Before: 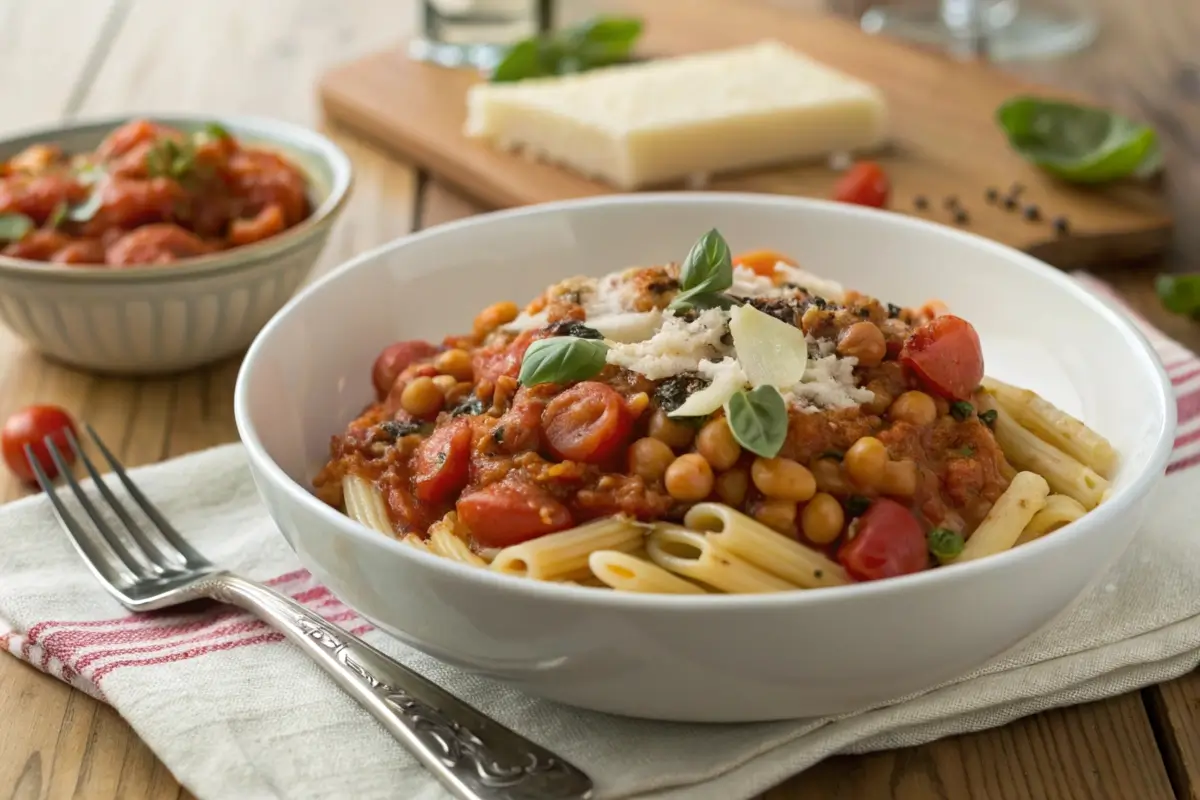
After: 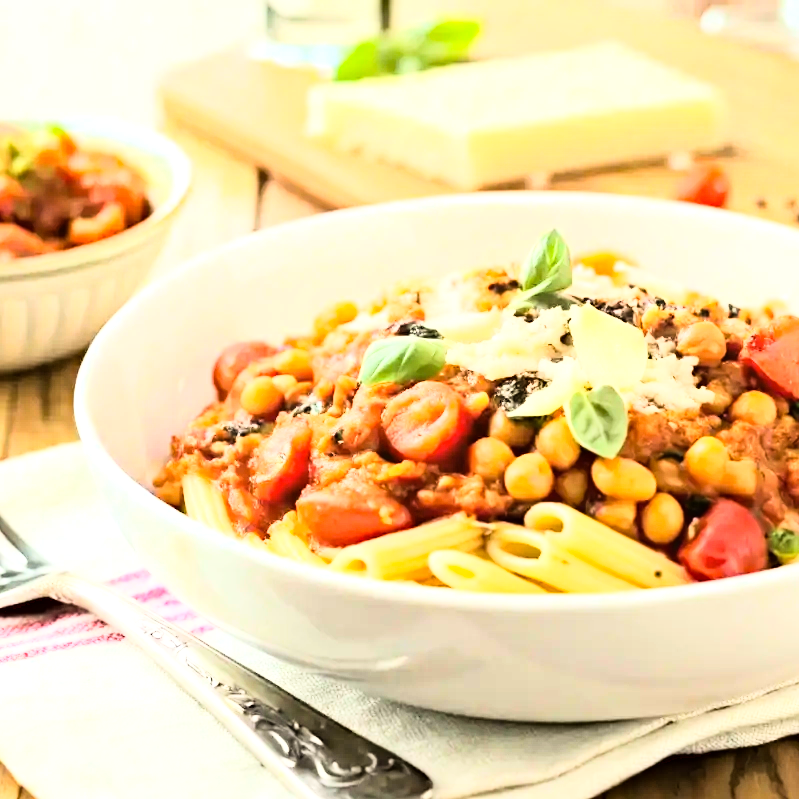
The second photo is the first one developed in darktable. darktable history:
crop and rotate: left 13.409%, right 19.924%
rgb curve: curves: ch0 [(0, 0) (0.21, 0.15) (0.24, 0.21) (0.5, 0.75) (0.75, 0.96) (0.89, 0.99) (1, 1)]; ch1 [(0, 0.02) (0.21, 0.13) (0.25, 0.2) (0.5, 0.67) (0.75, 0.9) (0.89, 0.97) (1, 1)]; ch2 [(0, 0.02) (0.21, 0.13) (0.25, 0.2) (0.5, 0.67) (0.75, 0.9) (0.89, 0.97) (1, 1)], compensate middle gray true
exposure: black level correction 0, exposure 1.2 EV, compensate highlight preservation false
haze removal: compatibility mode true, adaptive false
